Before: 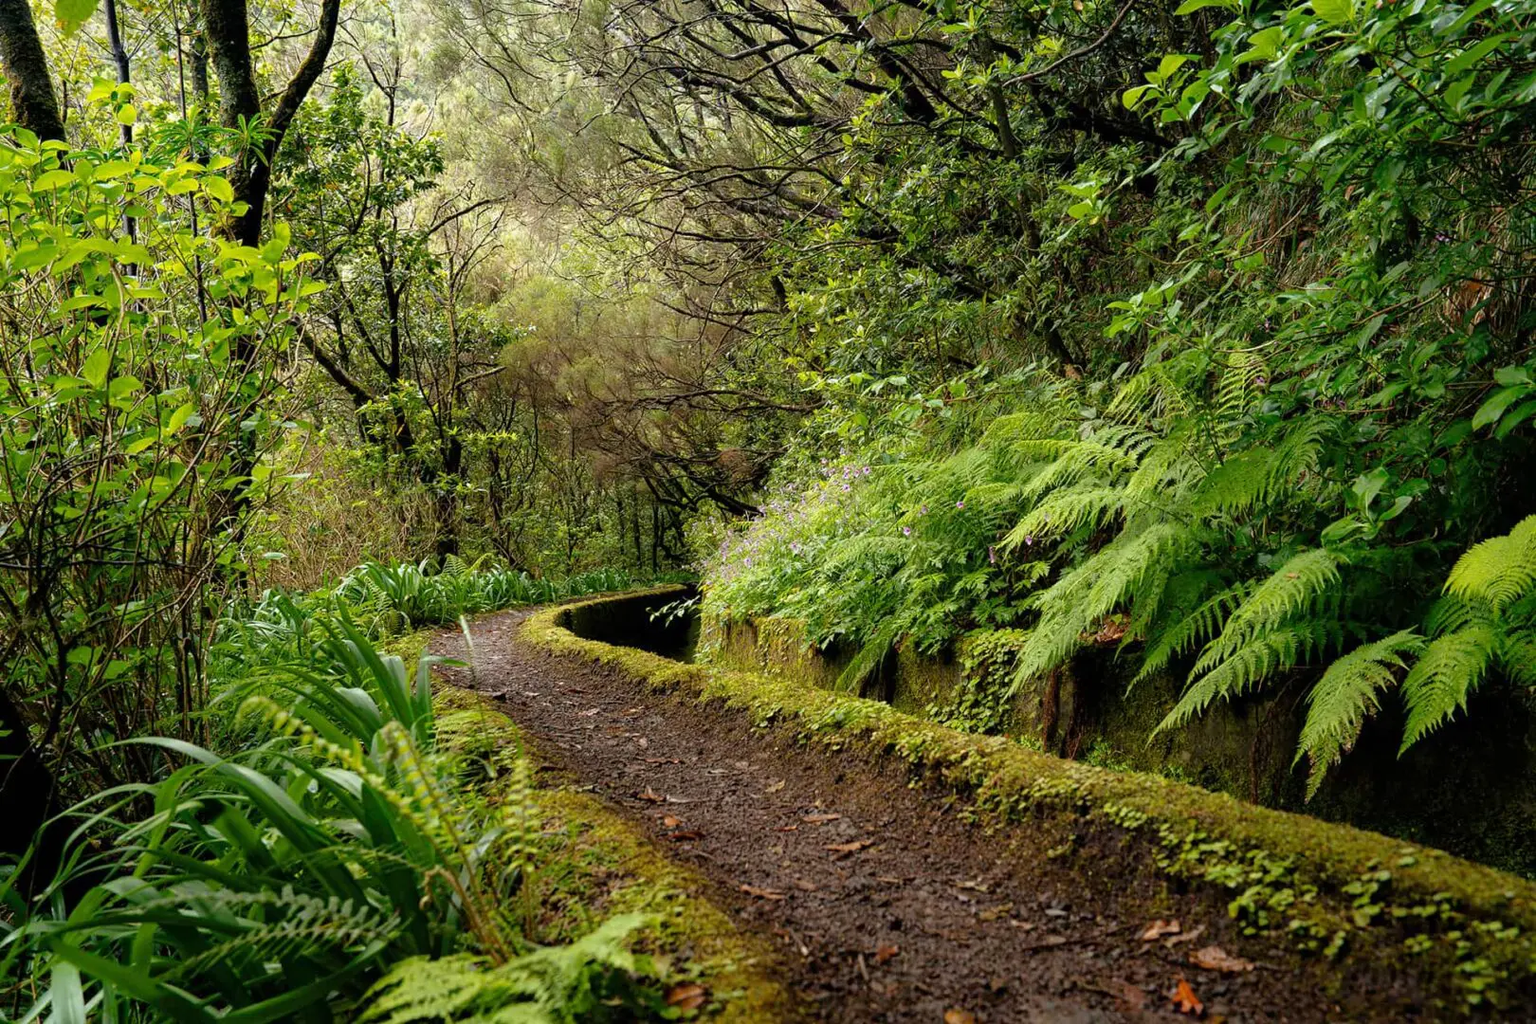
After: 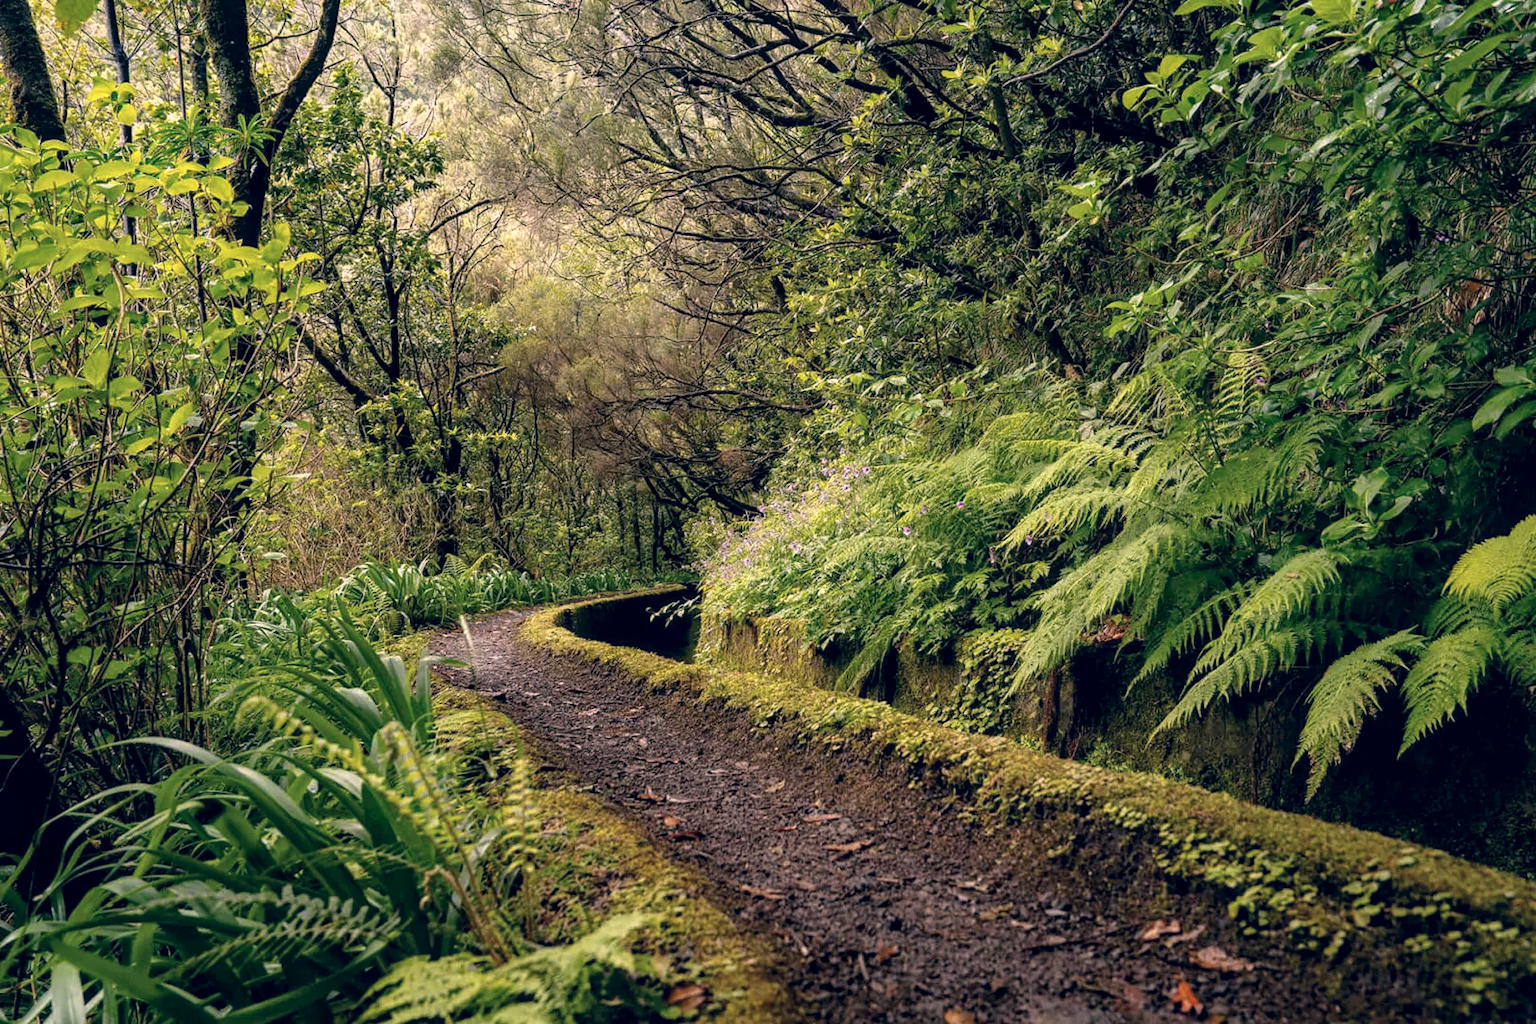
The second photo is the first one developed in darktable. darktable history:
local contrast: on, module defaults
color correction: highlights a* 14.33, highlights b* 5.65, shadows a* -5.65, shadows b* -15.71, saturation 0.87
